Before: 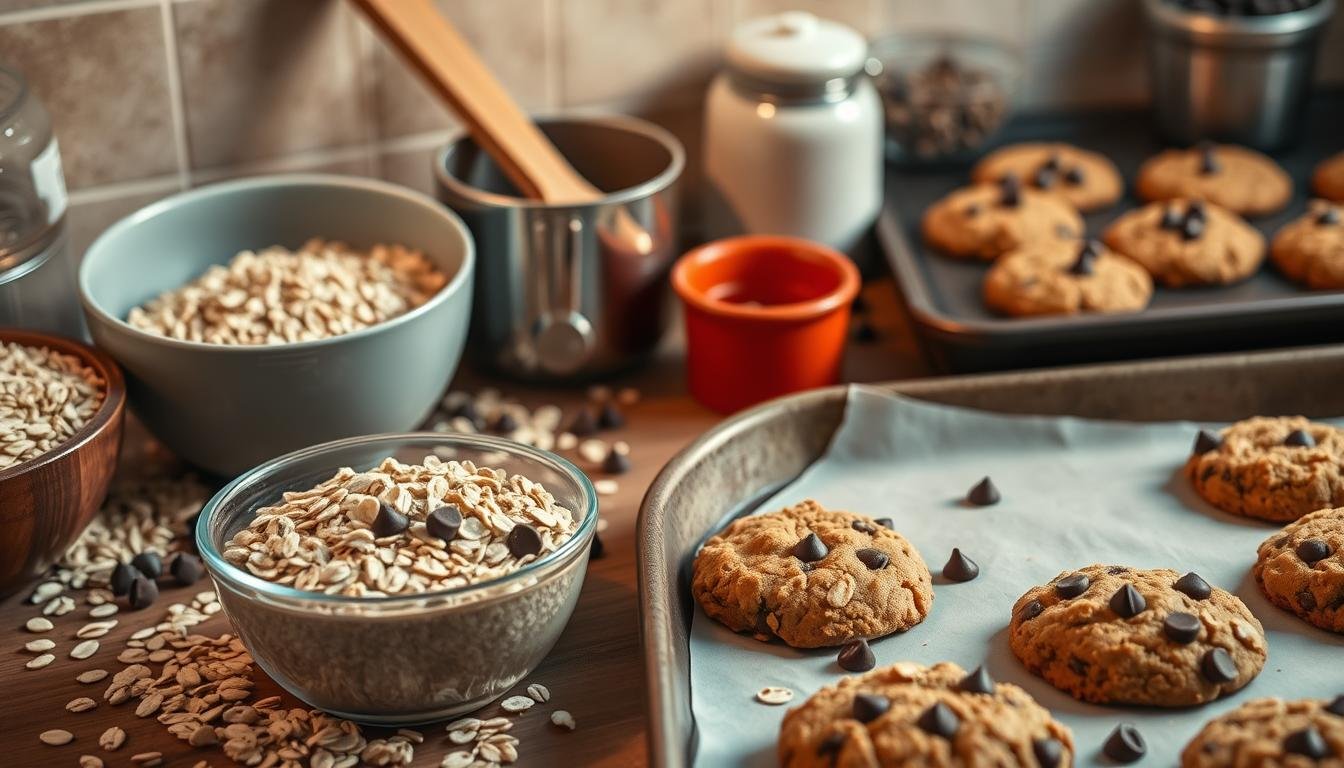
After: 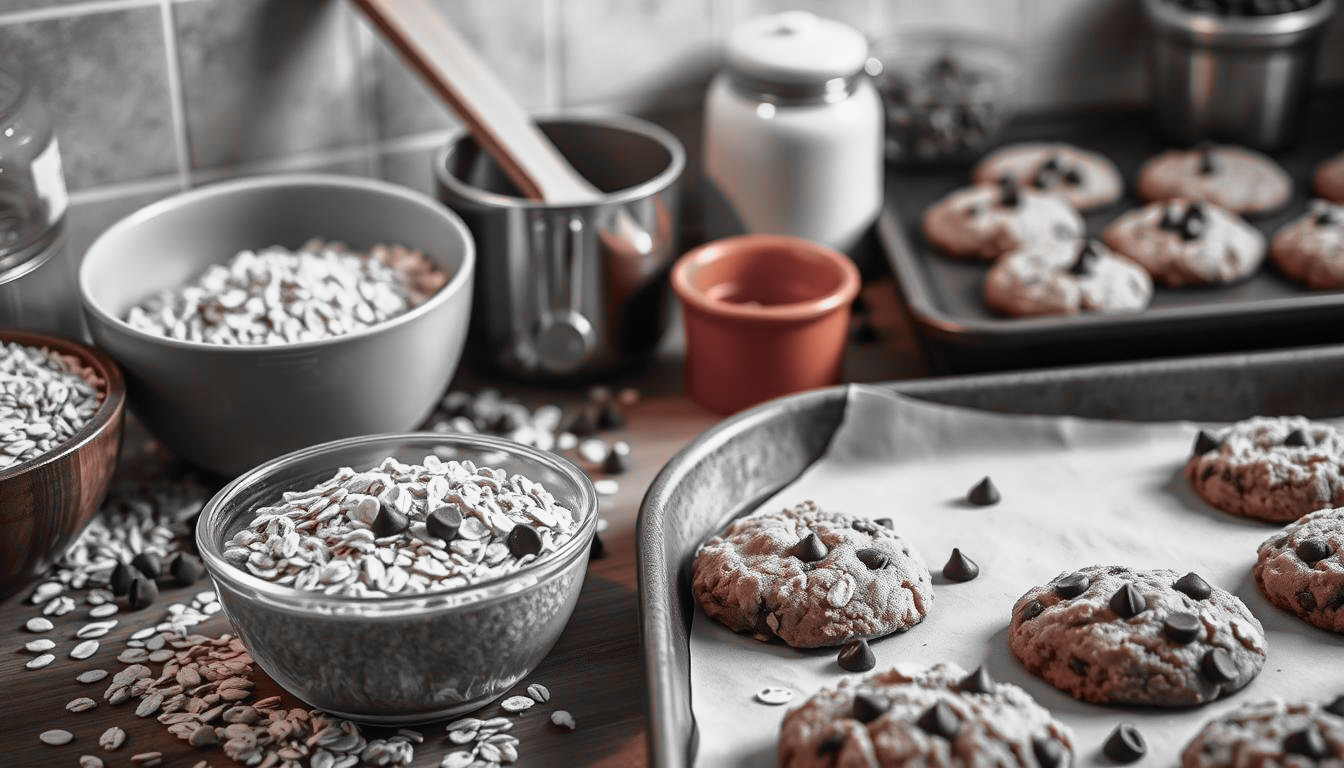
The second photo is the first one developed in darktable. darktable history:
tone curve: curves: ch0 [(0, 0) (0.105, 0.08) (0.195, 0.18) (0.283, 0.288) (0.384, 0.419) (0.485, 0.531) (0.638, 0.69) (0.795, 0.879) (1, 0.977)]; ch1 [(0, 0) (0.161, 0.092) (0.35, 0.33) (0.379, 0.401) (0.456, 0.469) (0.498, 0.503) (0.531, 0.537) (0.596, 0.621) (0.635, 0.655) (1, 1)]; ch2 [(0, 0) (0.371, 0.362) (0.437, 0.437) (0.483, 0.484) (0.53, 0.515) (0.56, 0.58) (0.622, 0.606) (1, 1)], color space Lab, independent channels, preserve colors none
color zones: curves: ch1 [(0, 0.006) (0.094, 0.285) (0.171, 0.001) (0.429, 0.001) (0.571, 0.003) (0.714, 0.004) (0.857, 0.004) (1, 0.006)]
